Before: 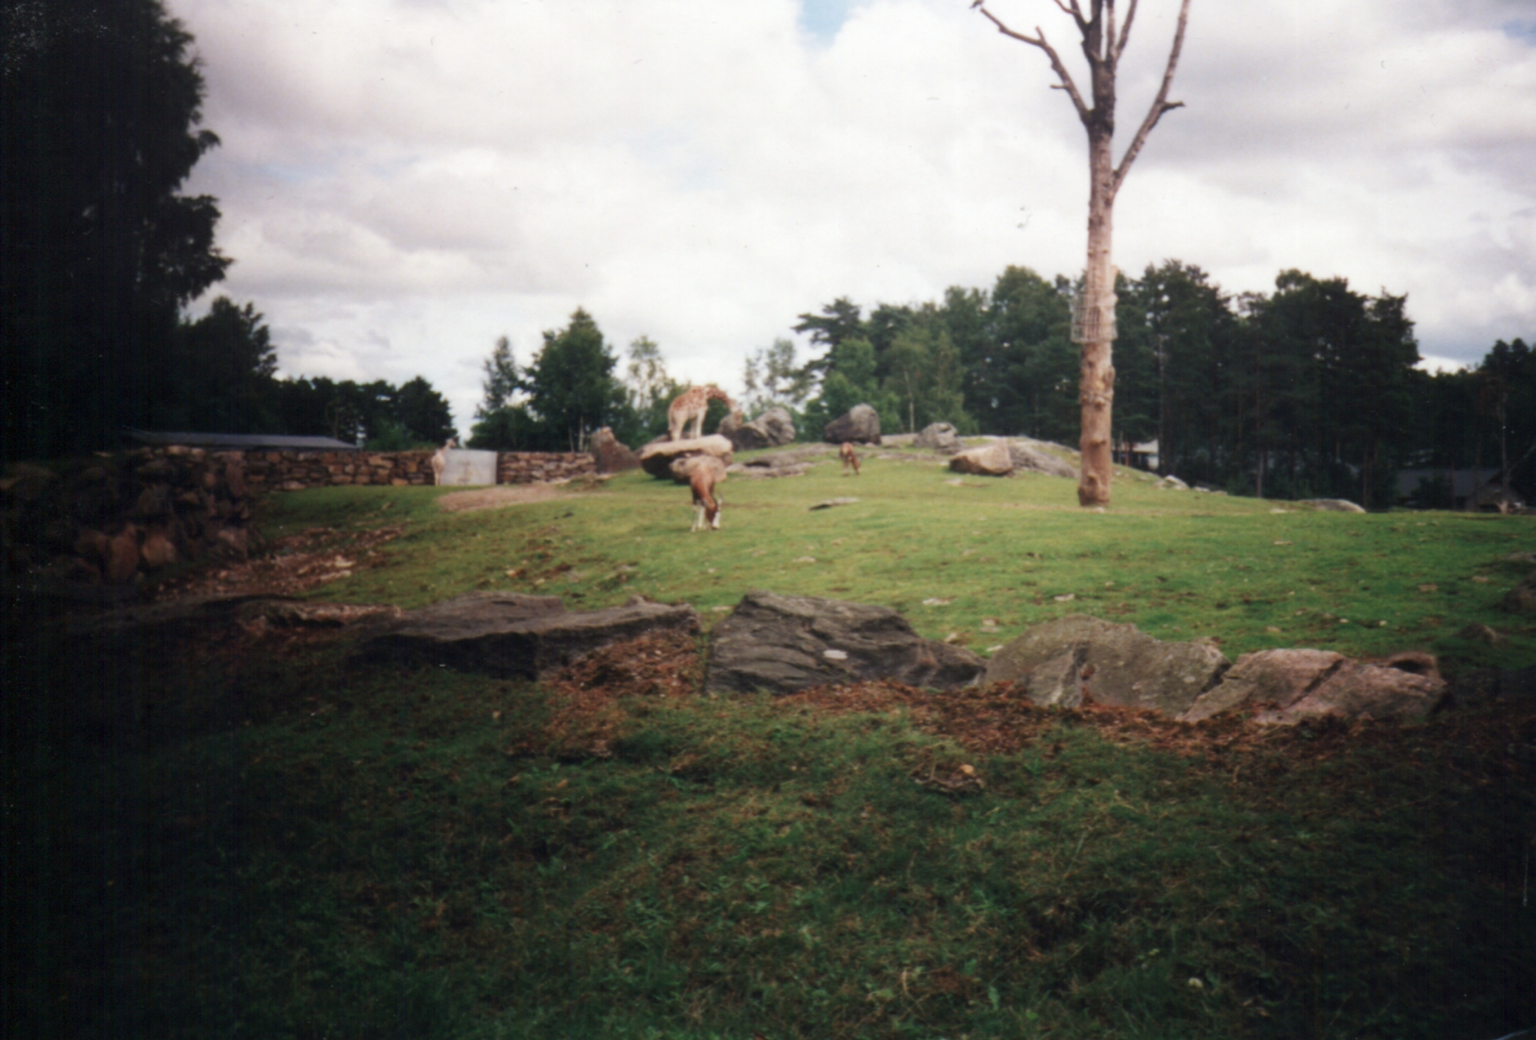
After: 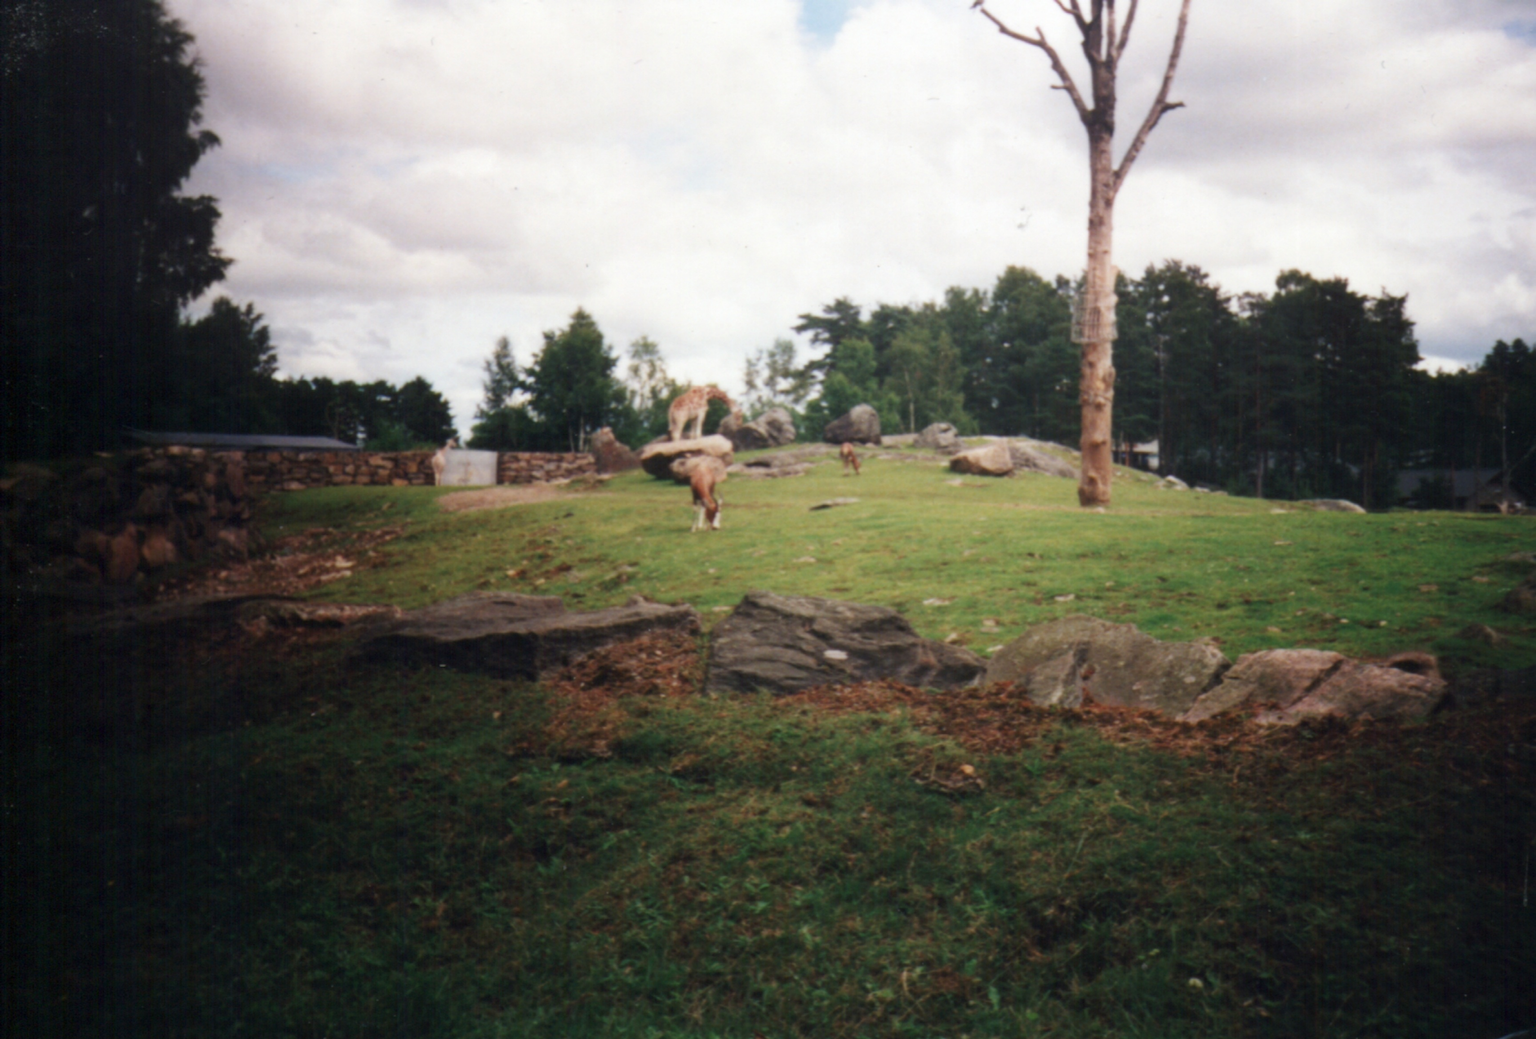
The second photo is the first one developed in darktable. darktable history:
color correction: highlights b* -0.021, saturation 1.08
